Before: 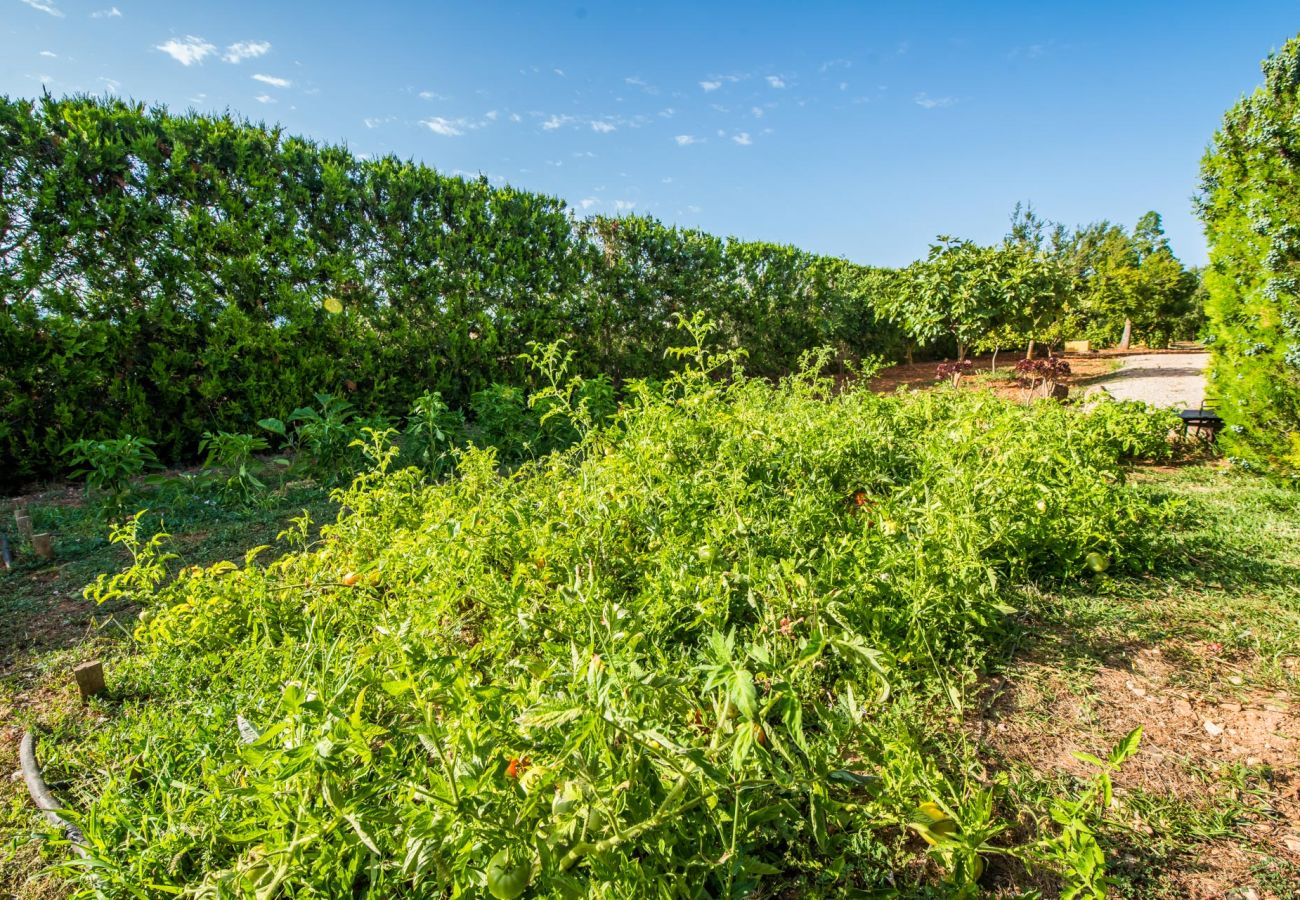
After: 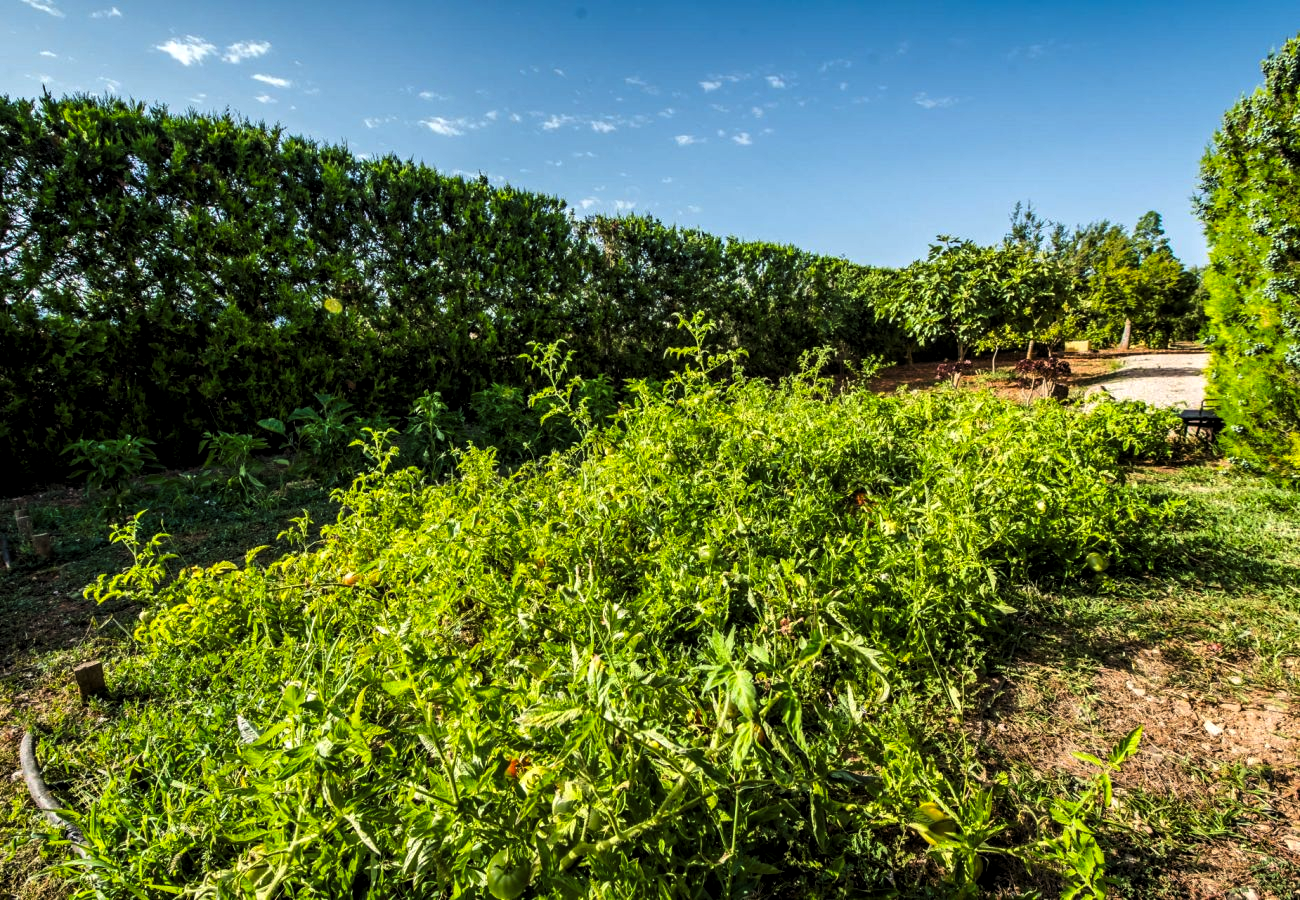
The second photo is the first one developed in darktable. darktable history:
levels: levels [0.101, 0.578, 0.953]
contrast brightness saturation: contrast 0.039, saturation 0.156
